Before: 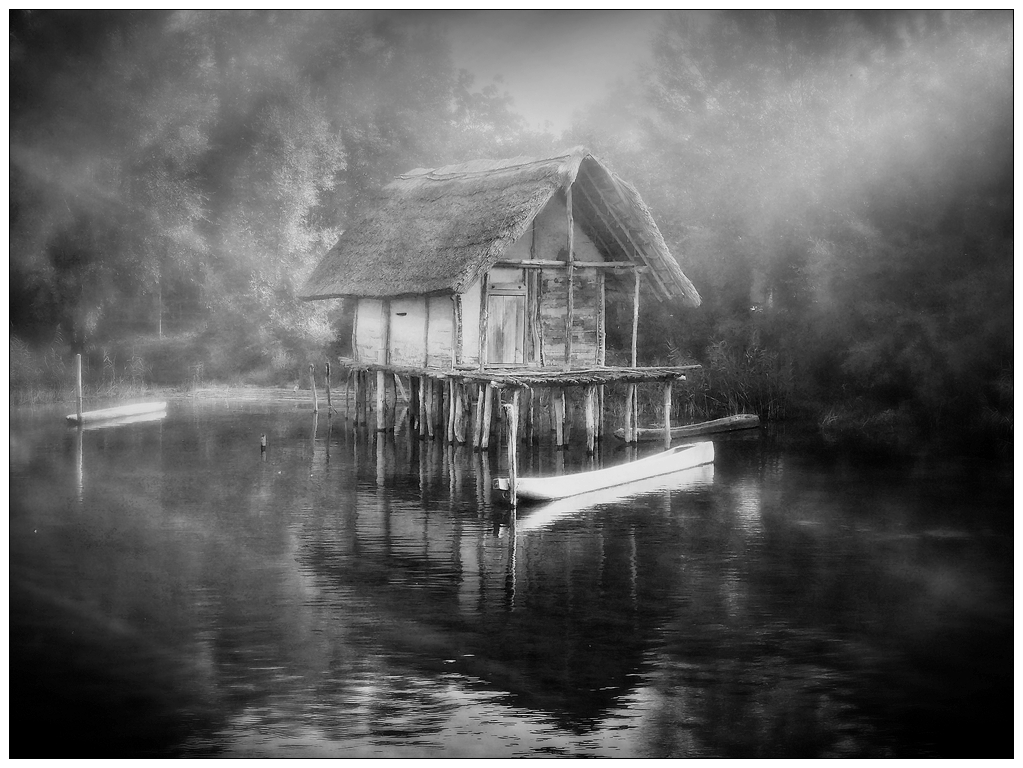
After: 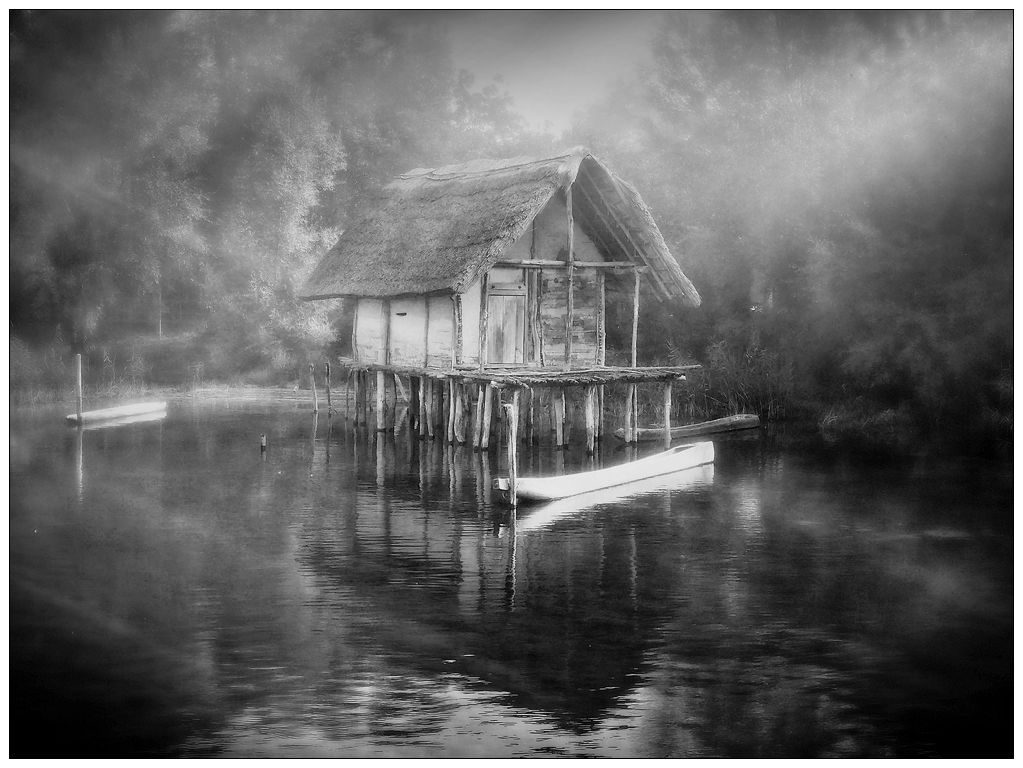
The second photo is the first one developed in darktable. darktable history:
shadows and highlights: shadows 43.1, highlights 7.81
